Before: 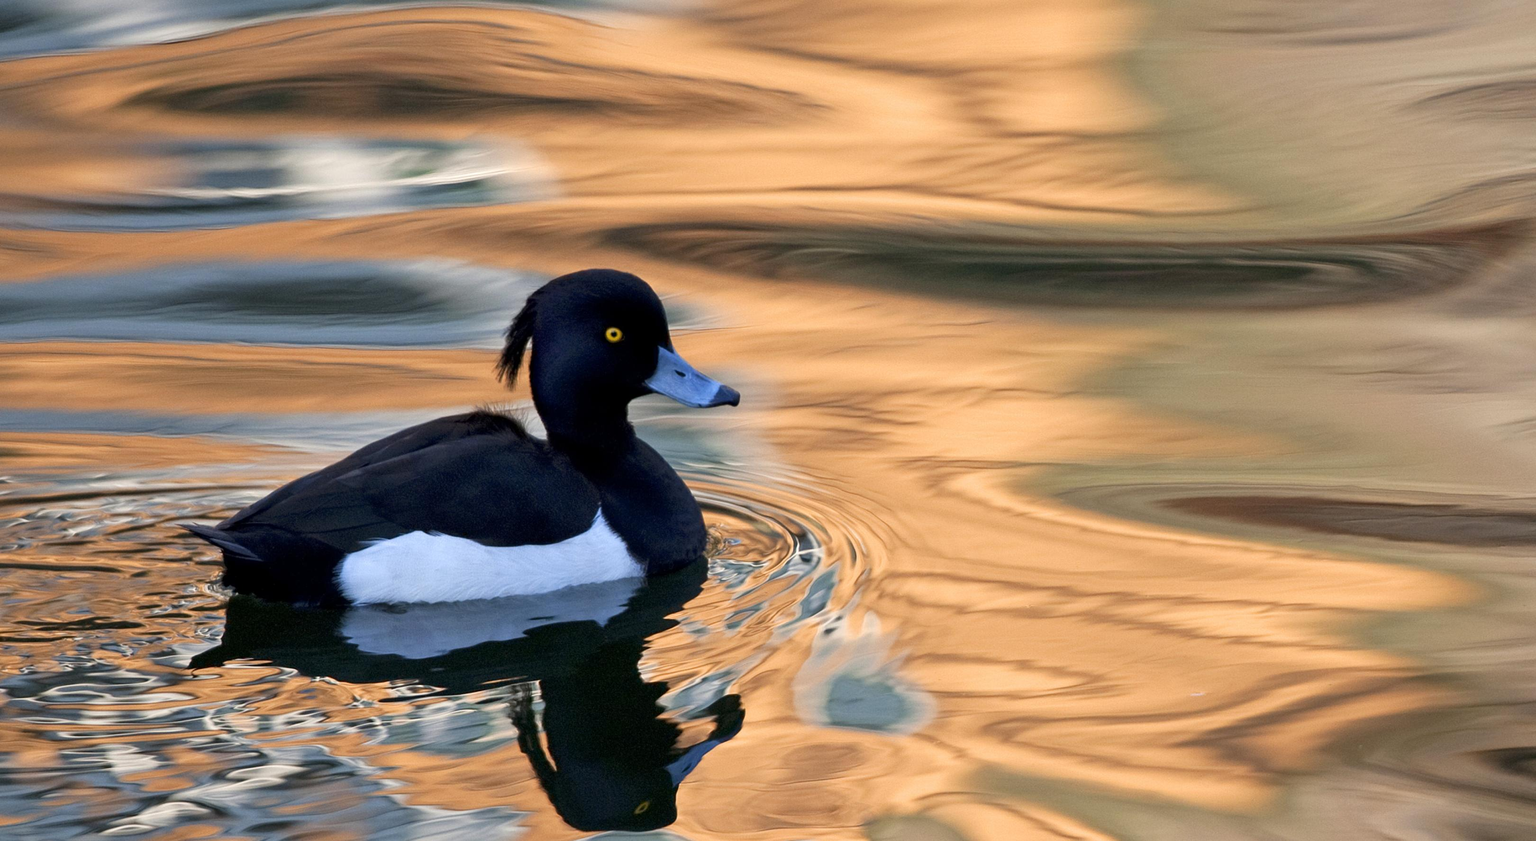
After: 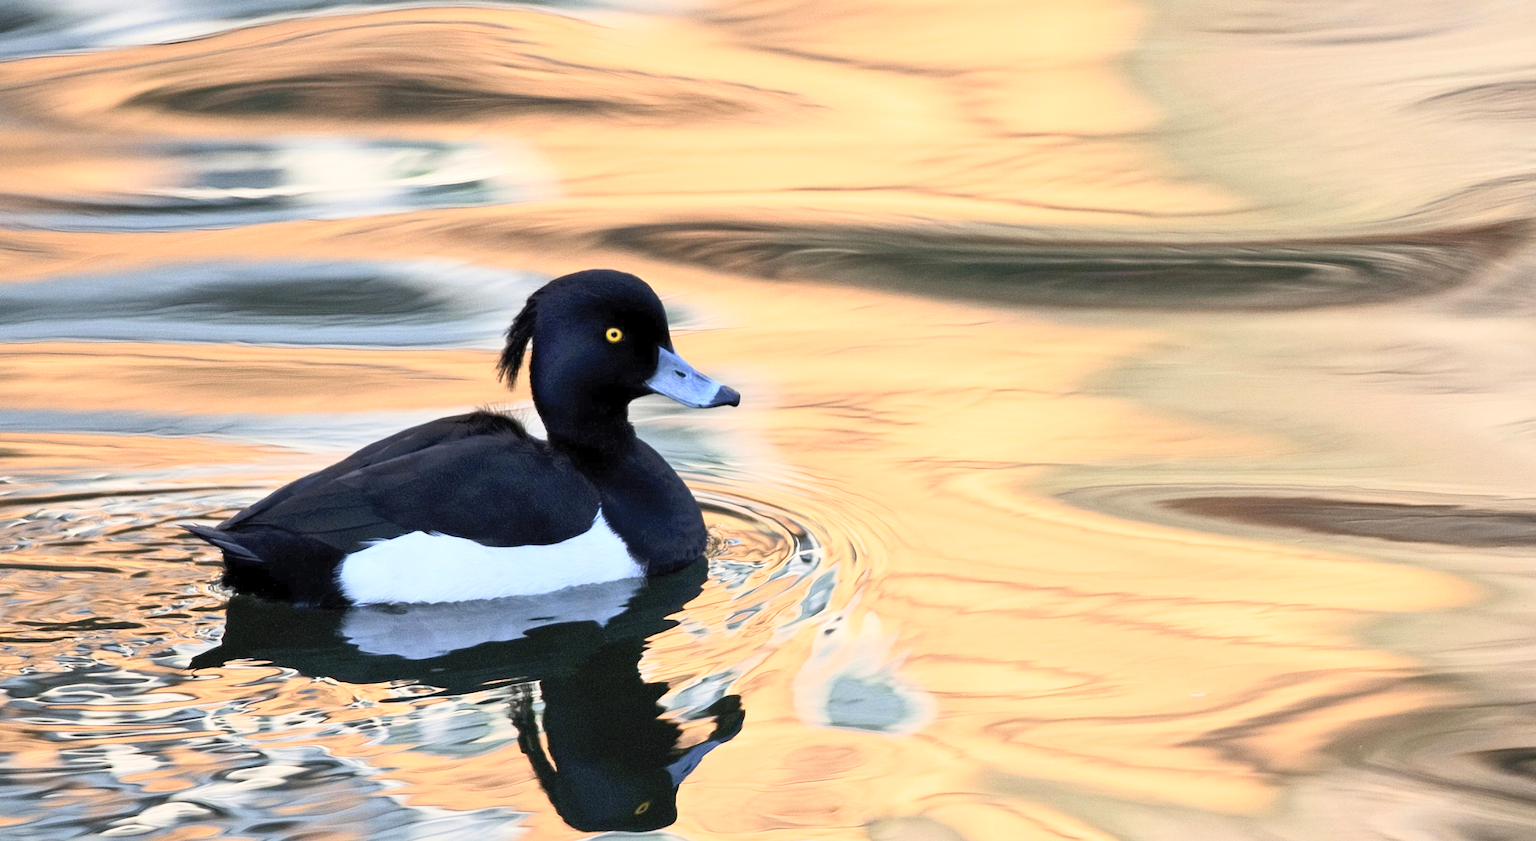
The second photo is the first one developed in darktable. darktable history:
bloom: size 3%, threshold 100%, strength 0%
contrast brightness saturation: contrast 0.39, brightness 0.53
